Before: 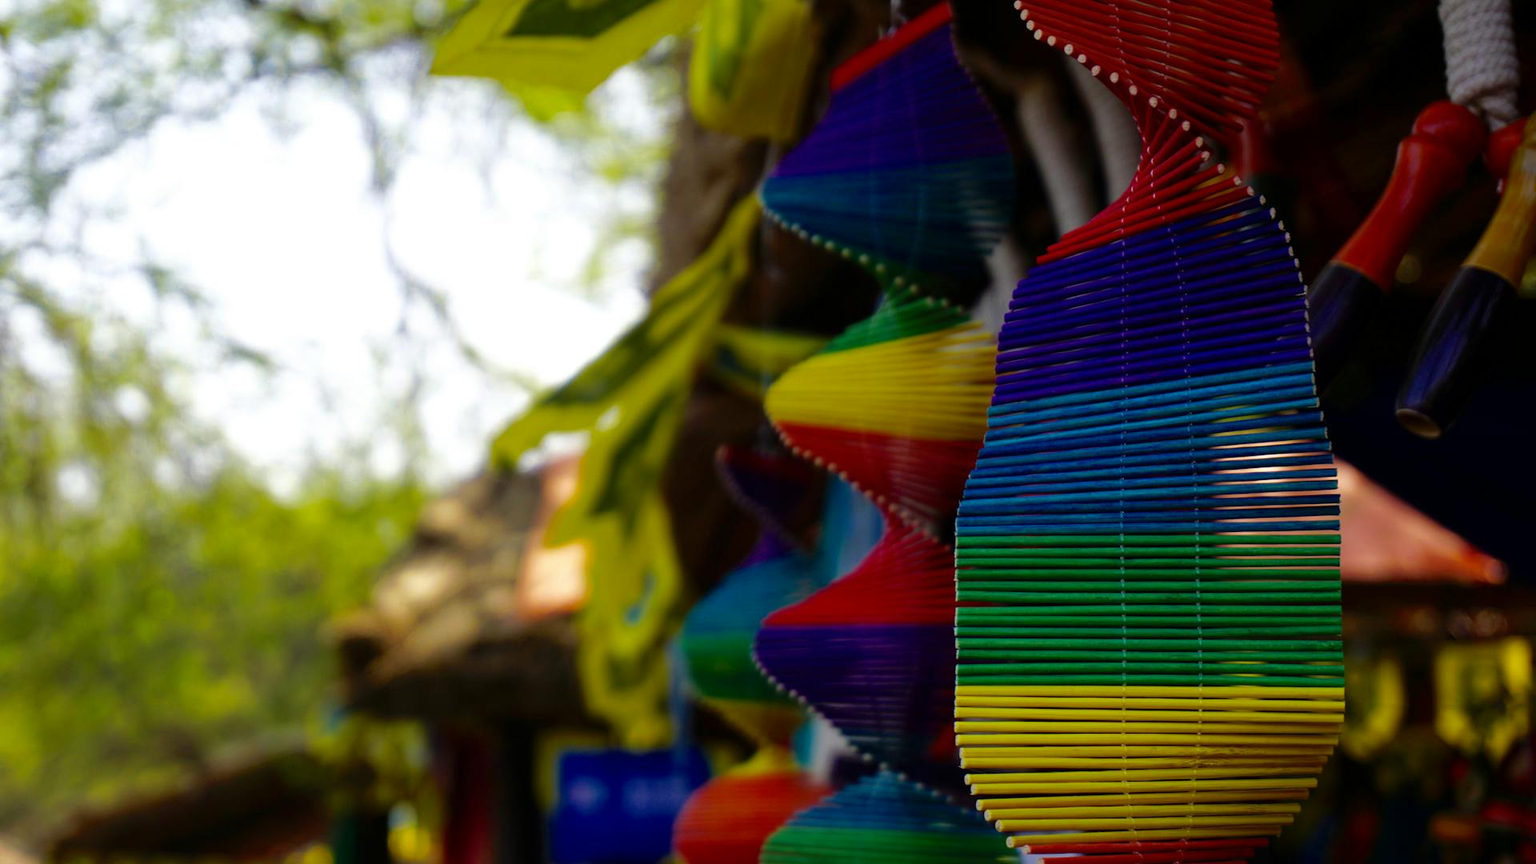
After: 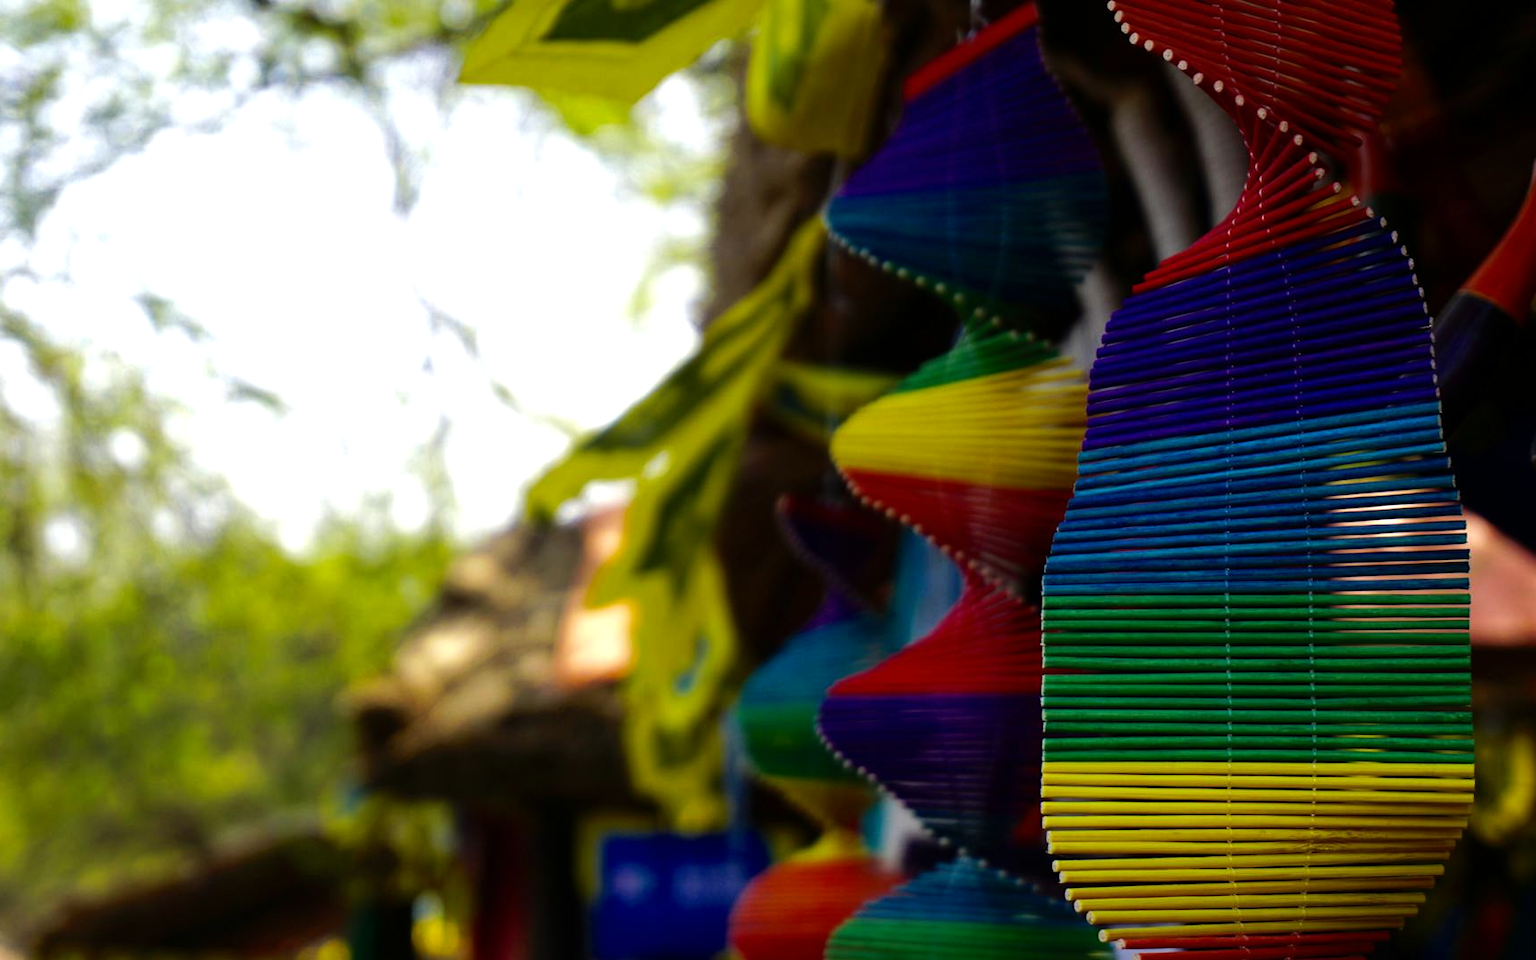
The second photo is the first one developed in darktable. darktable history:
crop and rotate: left 1.183%, right 8.772%
tone equalizer: -8 EV -0.43 EV, -7 EV -0.388 EV, -6 EV -0.33 EV, -5 EV -0.211 EV, -3 EV 0.212 EV, -2 EV 0.315 EV, -1 EV 0.388 EV, +0 EV 0.408 EV, edges refinement/feathering 500, mask exposure compensation -1.57 EV, preserve details no
